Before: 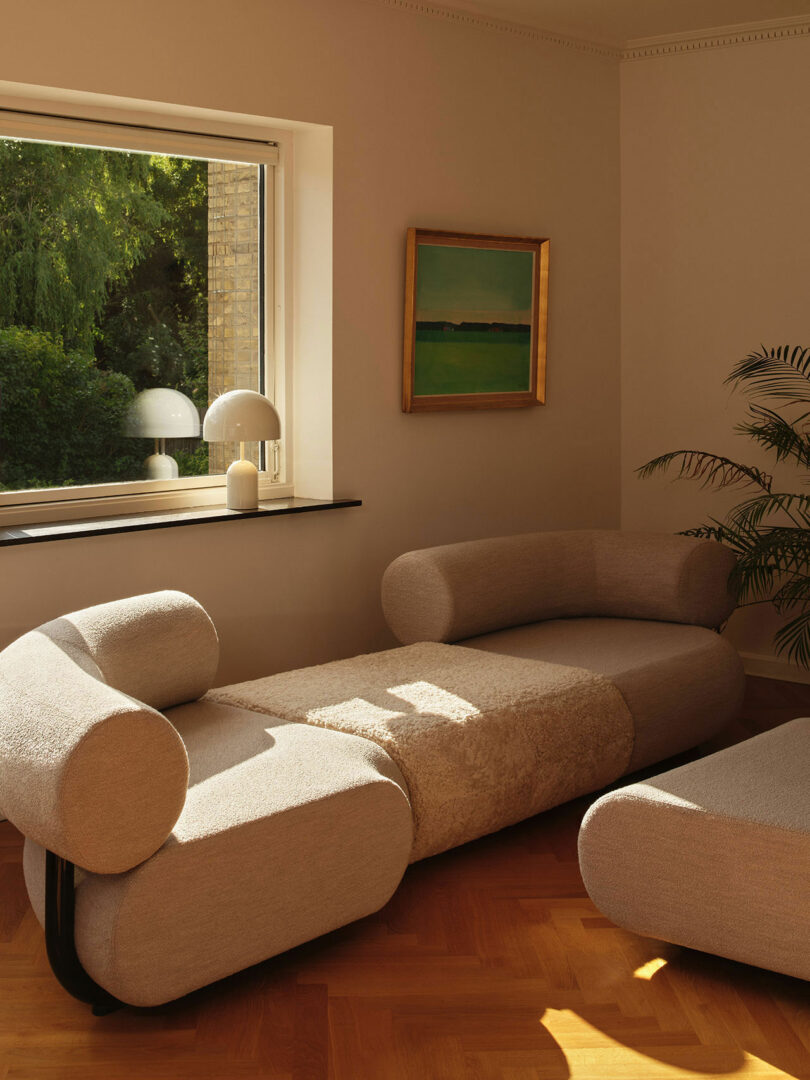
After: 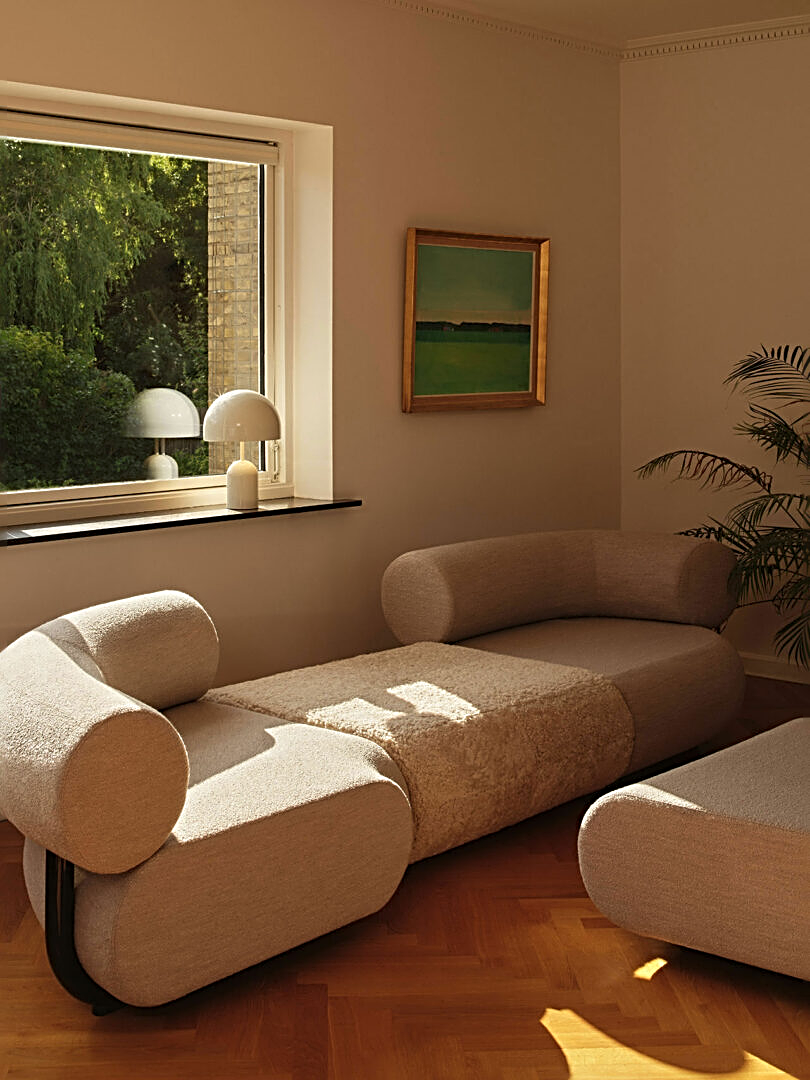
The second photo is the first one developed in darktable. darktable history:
tone equalizer: on, module defaults
sharpen: radius 2.676, amount 0.669
